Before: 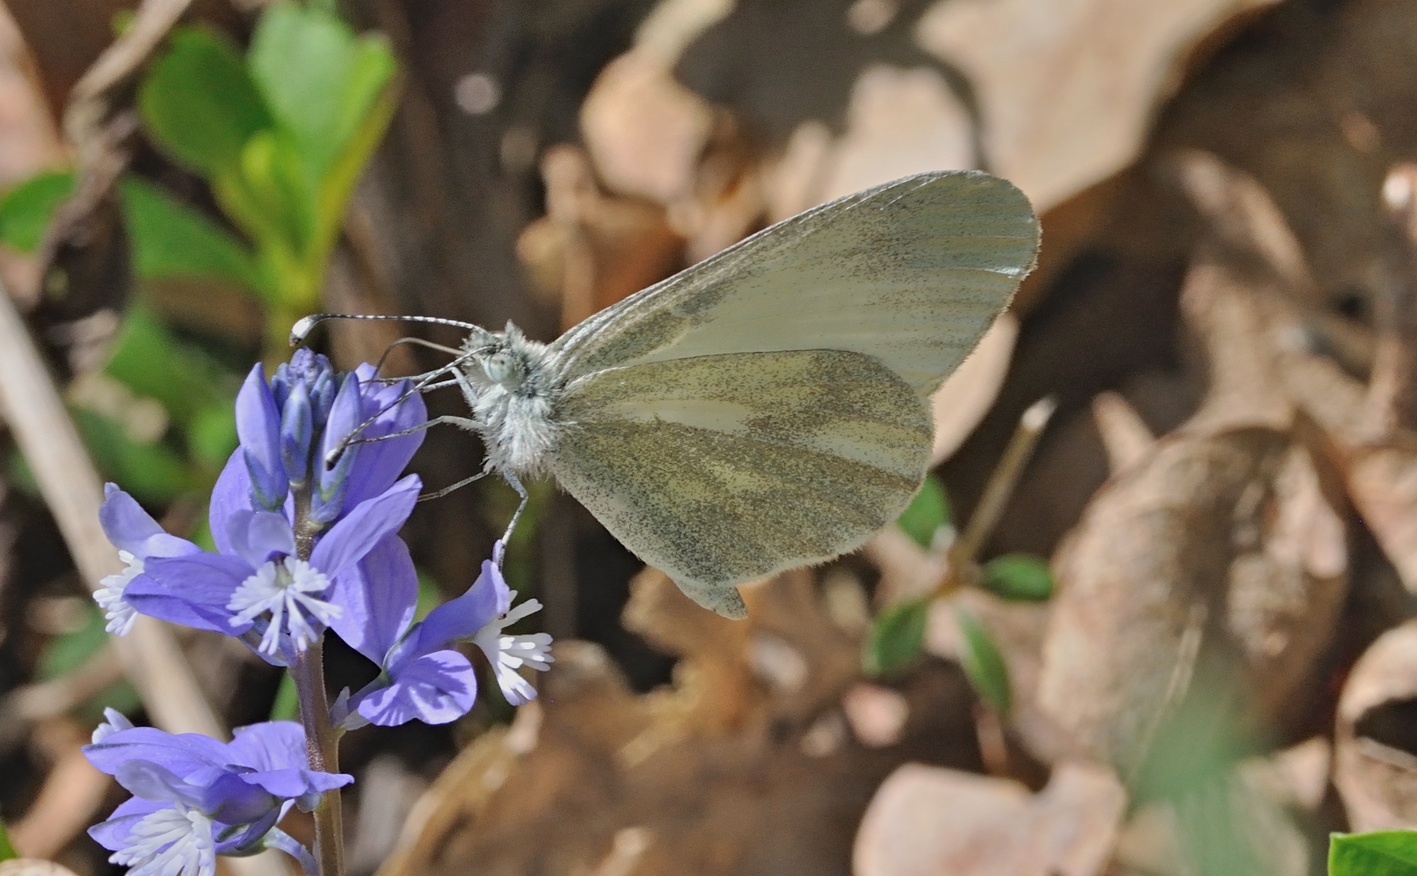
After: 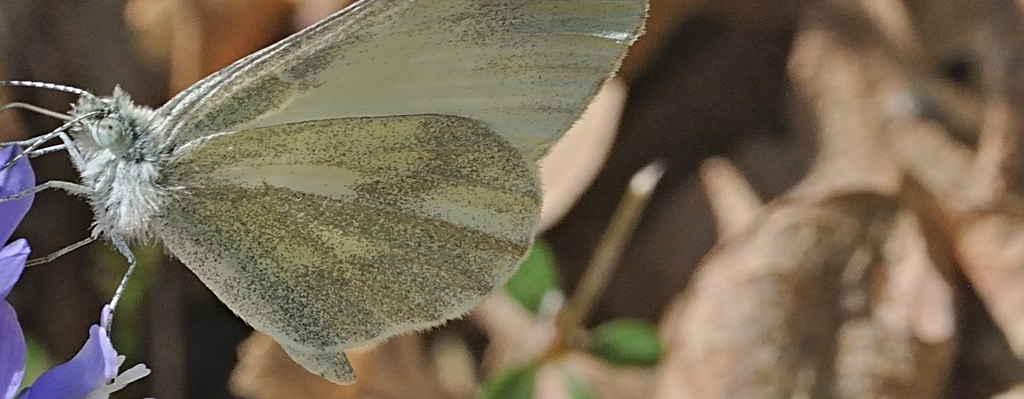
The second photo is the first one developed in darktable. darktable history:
crop and rotate: left 27.681%, top 27.052%, bottom 27.369%
tone equalizer: edges refinement/feathering 500, mask exposure compensation -1.57 EV, preserve details no
sharpen: on, module defaults
